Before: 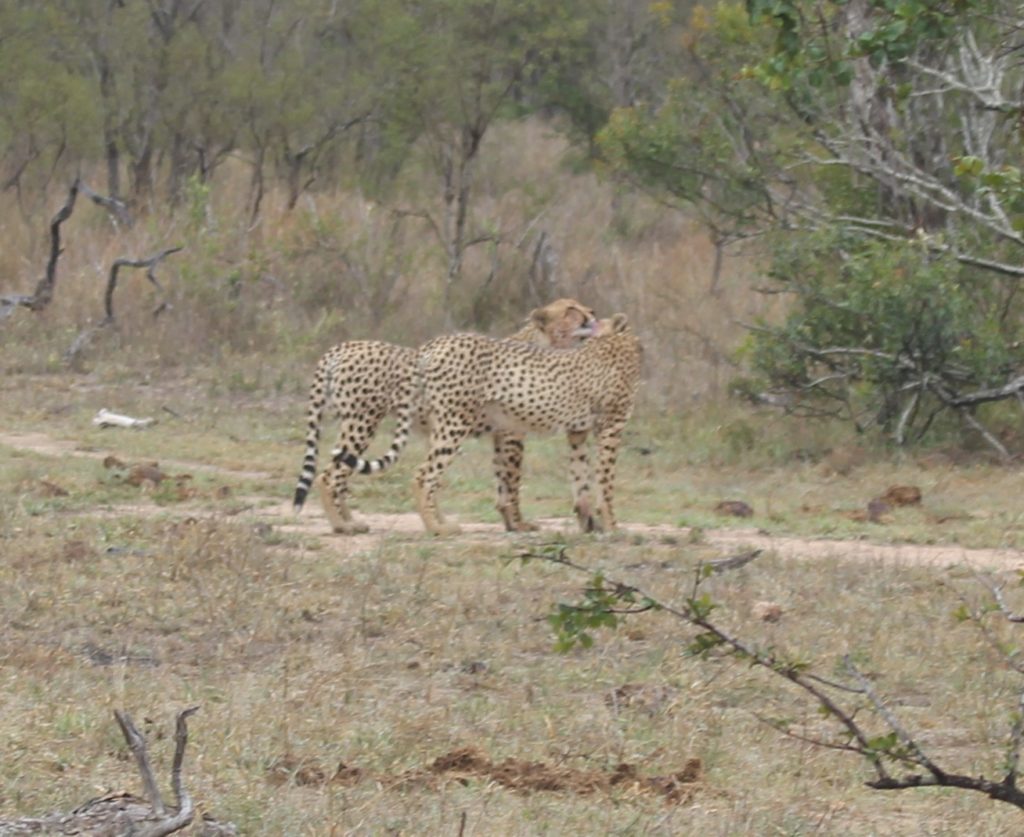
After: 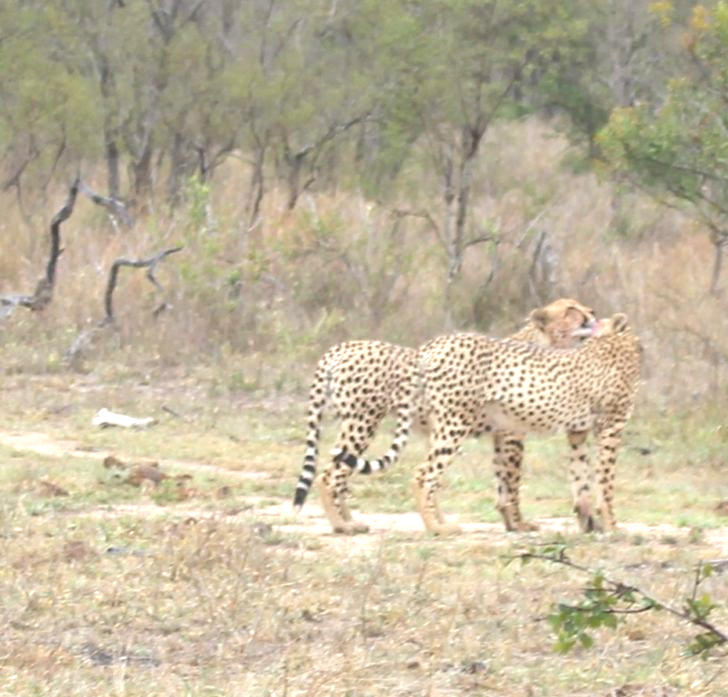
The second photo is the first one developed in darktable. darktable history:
crop: right 28.885%, bottom 16.626%
exposure: black level correction 0, exposure 1 EV, compensate exposure bias true, compensate highlight preservation false
